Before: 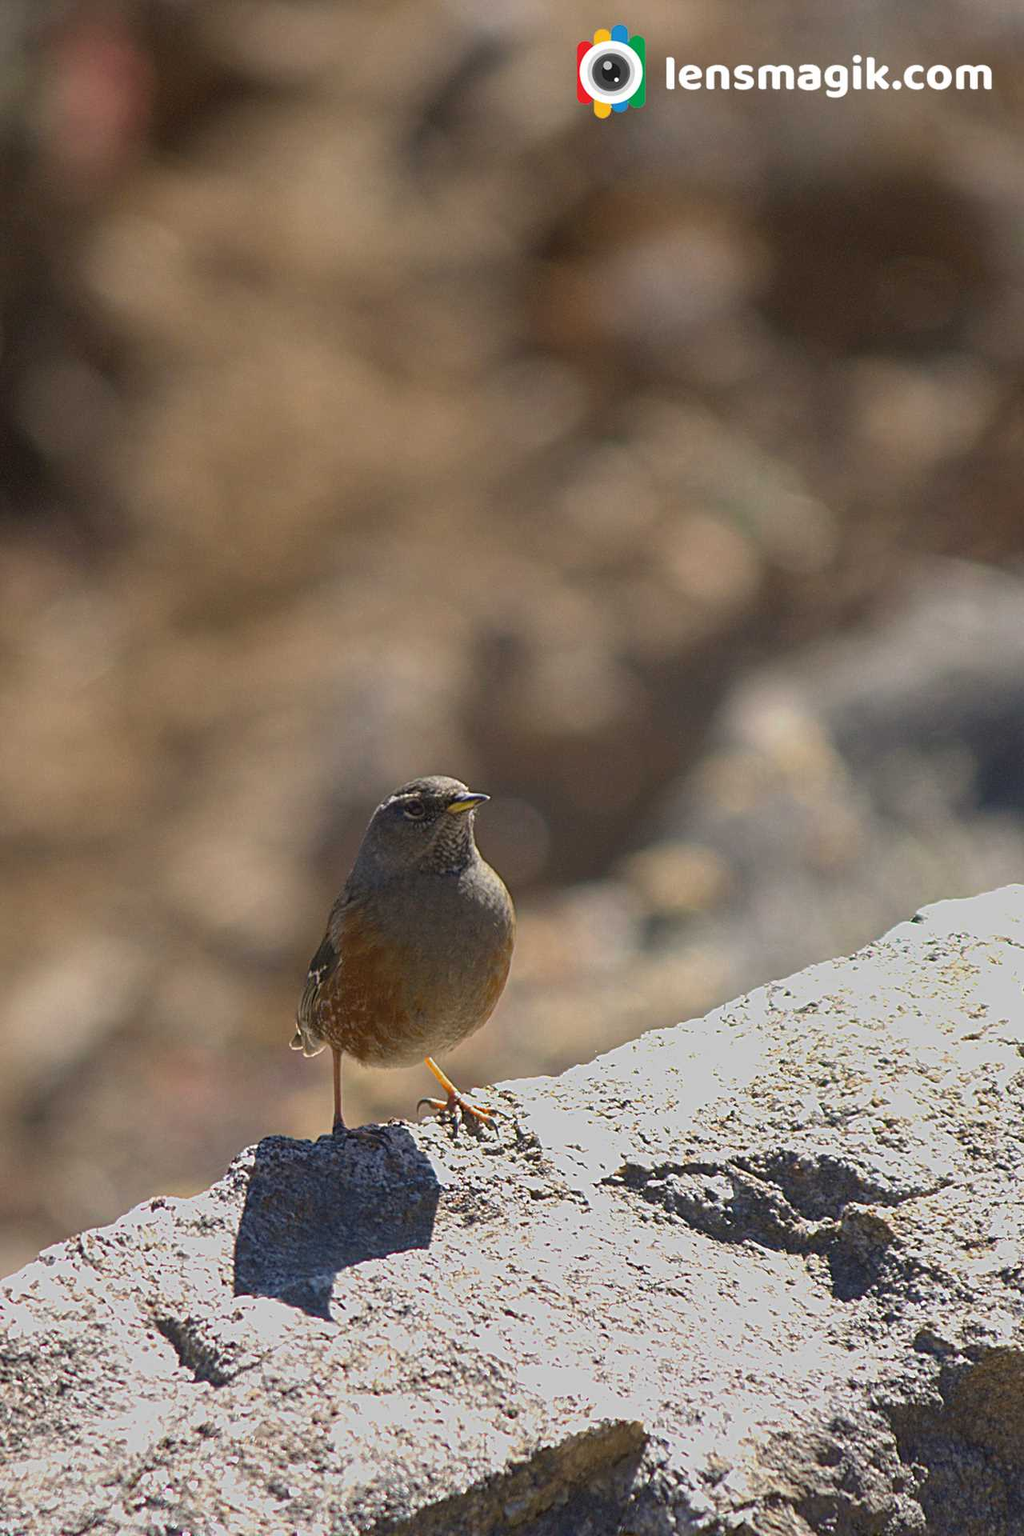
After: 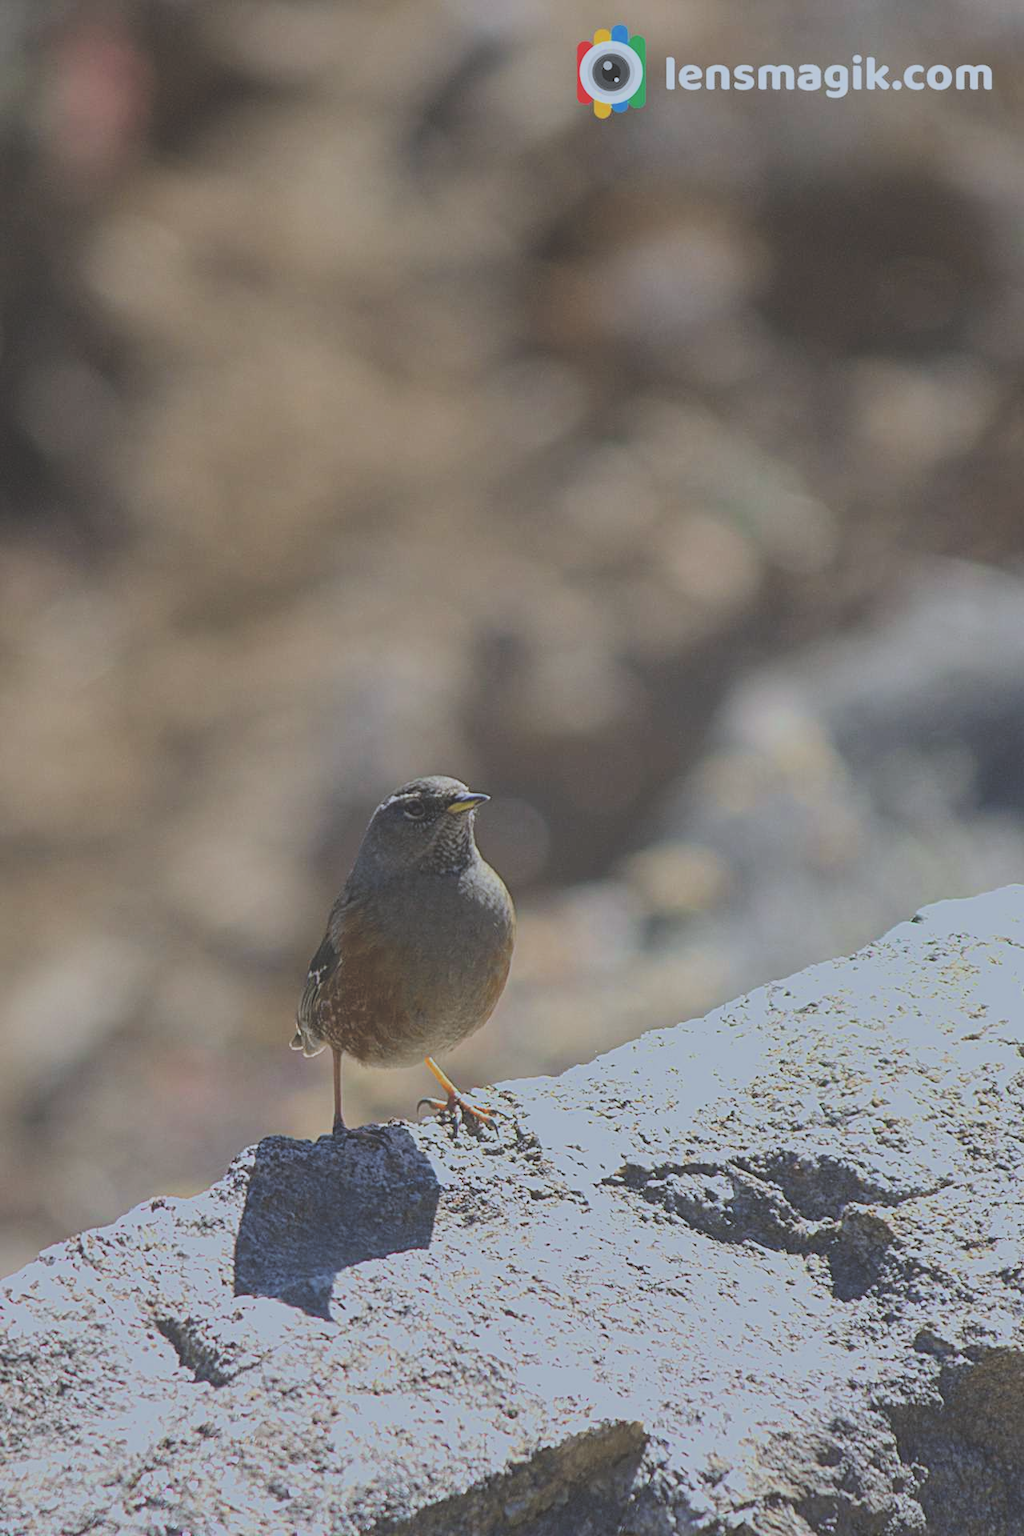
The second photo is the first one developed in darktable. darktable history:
filmic rgb: black relative exposure -6.15 EV, white relative exposure 6.96 EV, hardness 2.23, color science v6 (2022)
white balance: red 0.924, blue 1.095
exposure: black level correction -0.041, exposure 0.064 EV, compensate highlight preservation false
